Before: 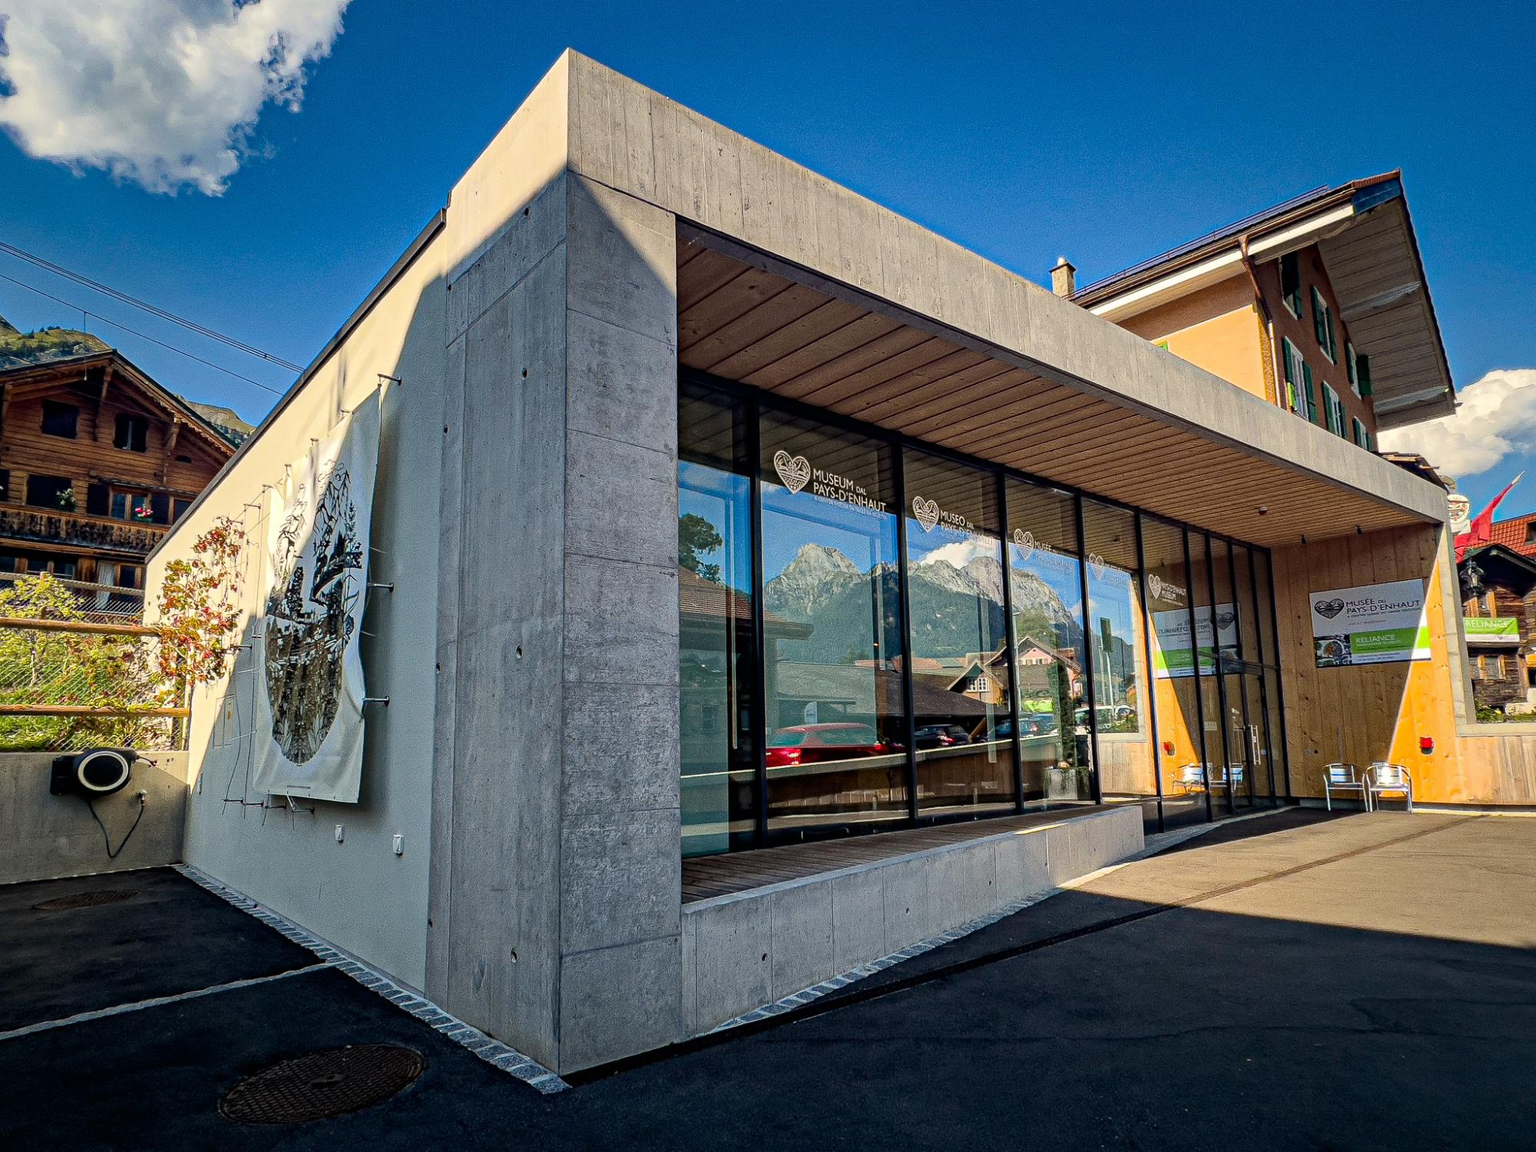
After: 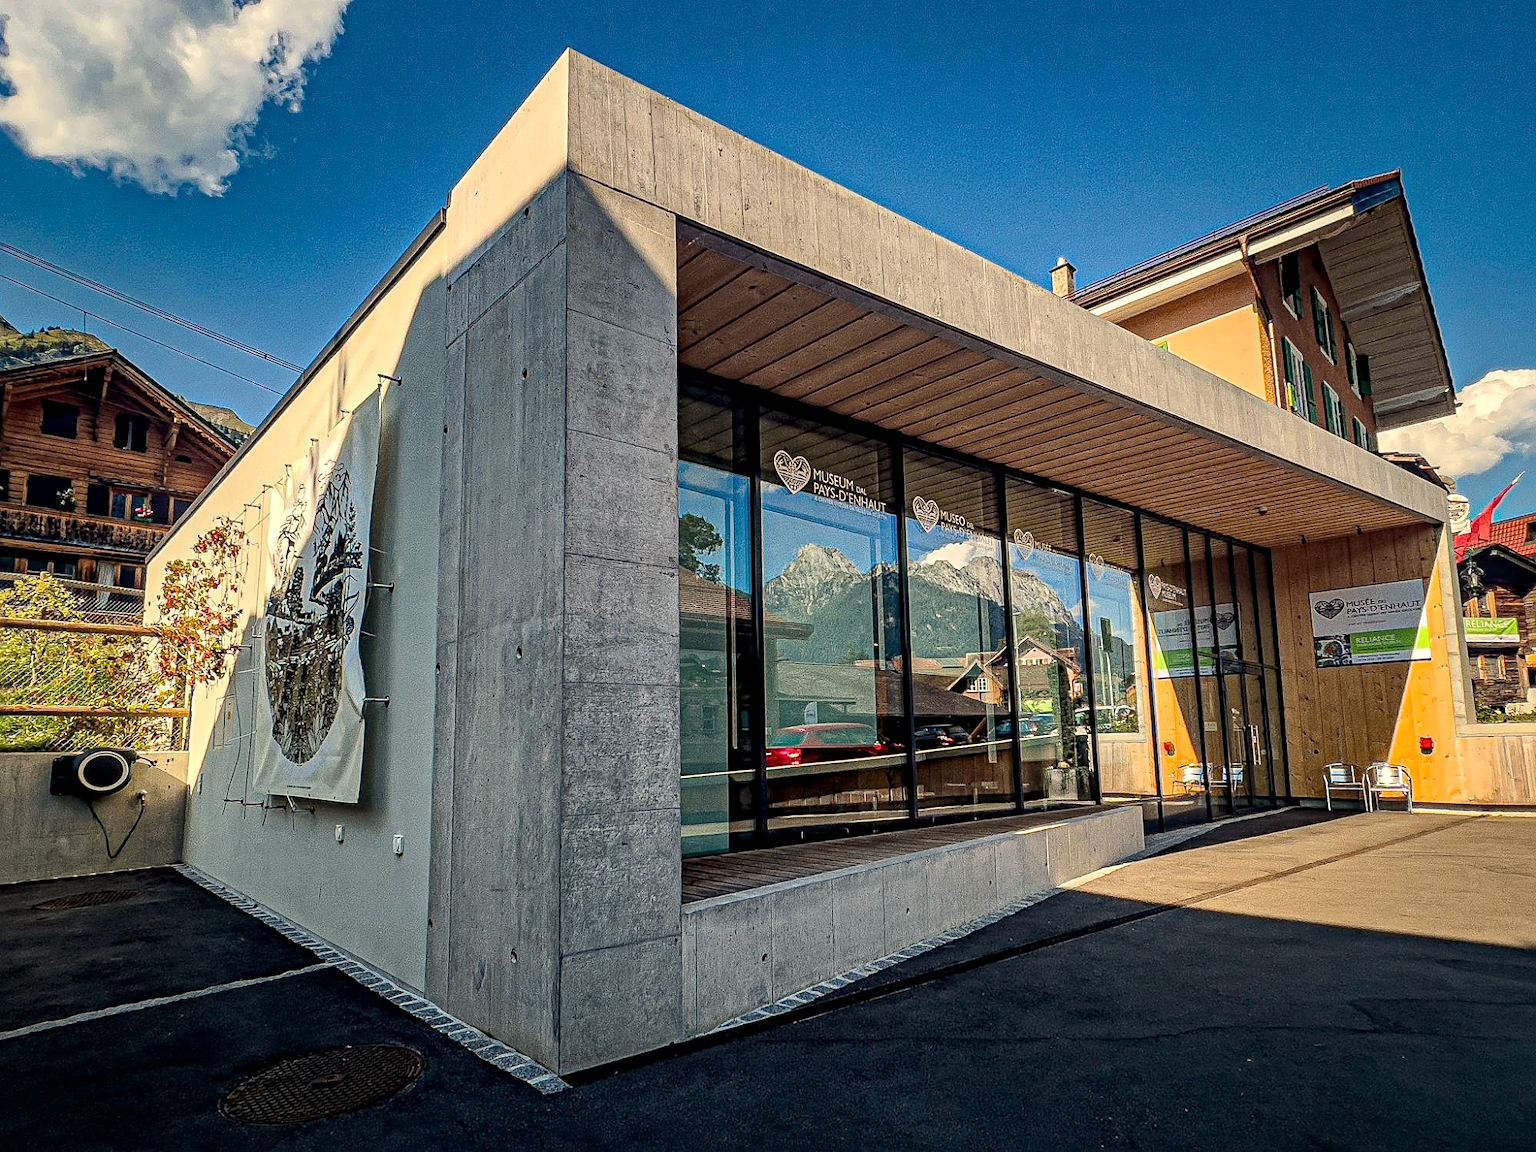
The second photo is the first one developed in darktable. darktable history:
tone curve: curves: ch0 [(0, 0) (0.584, 0.595) (1, 1)], preserve colors none
sharpen: on, module defaults
local contrast: on, module defaults
white balance: red 1.045, blue 0.932
